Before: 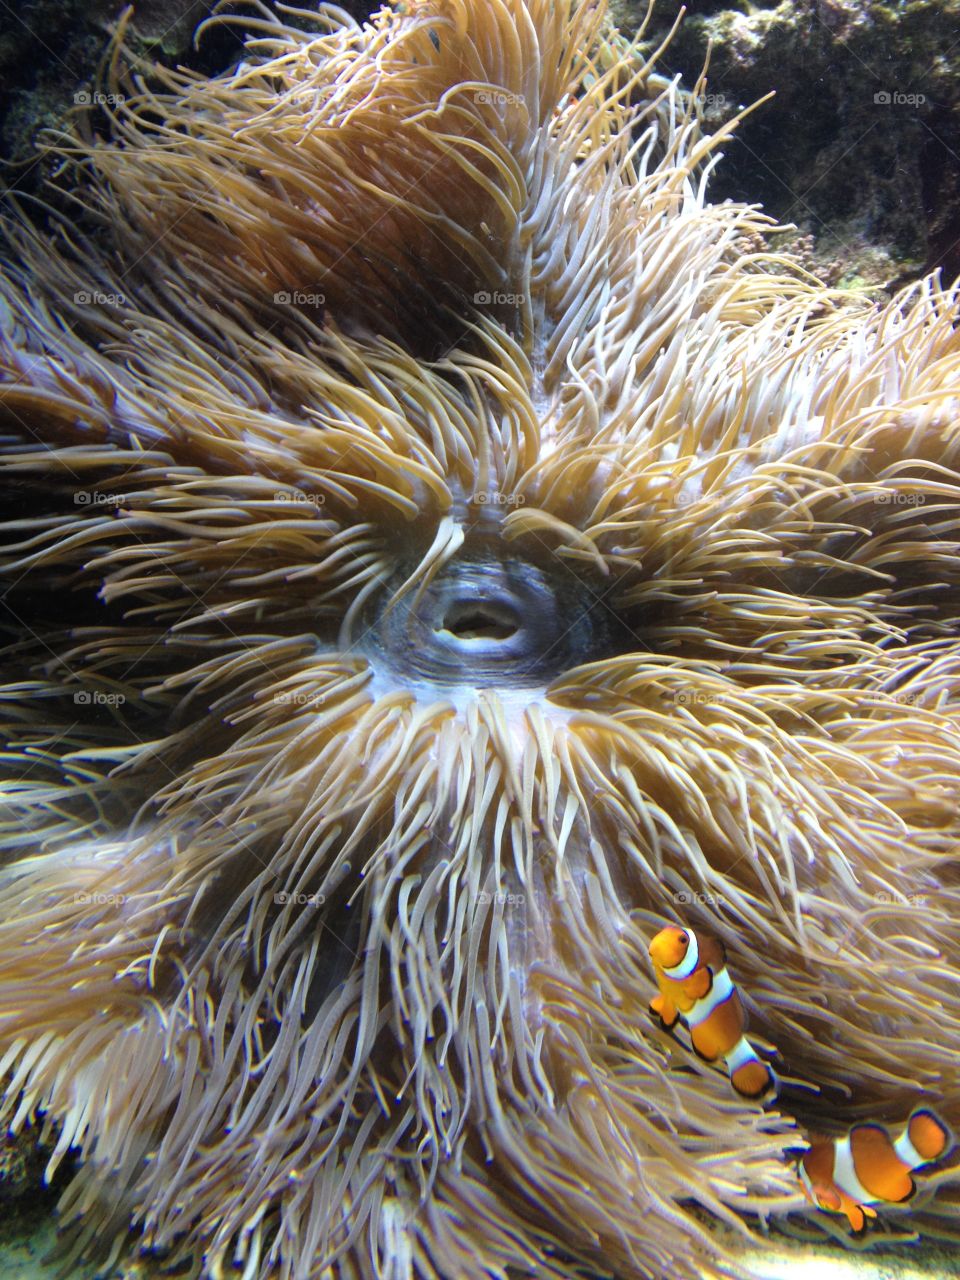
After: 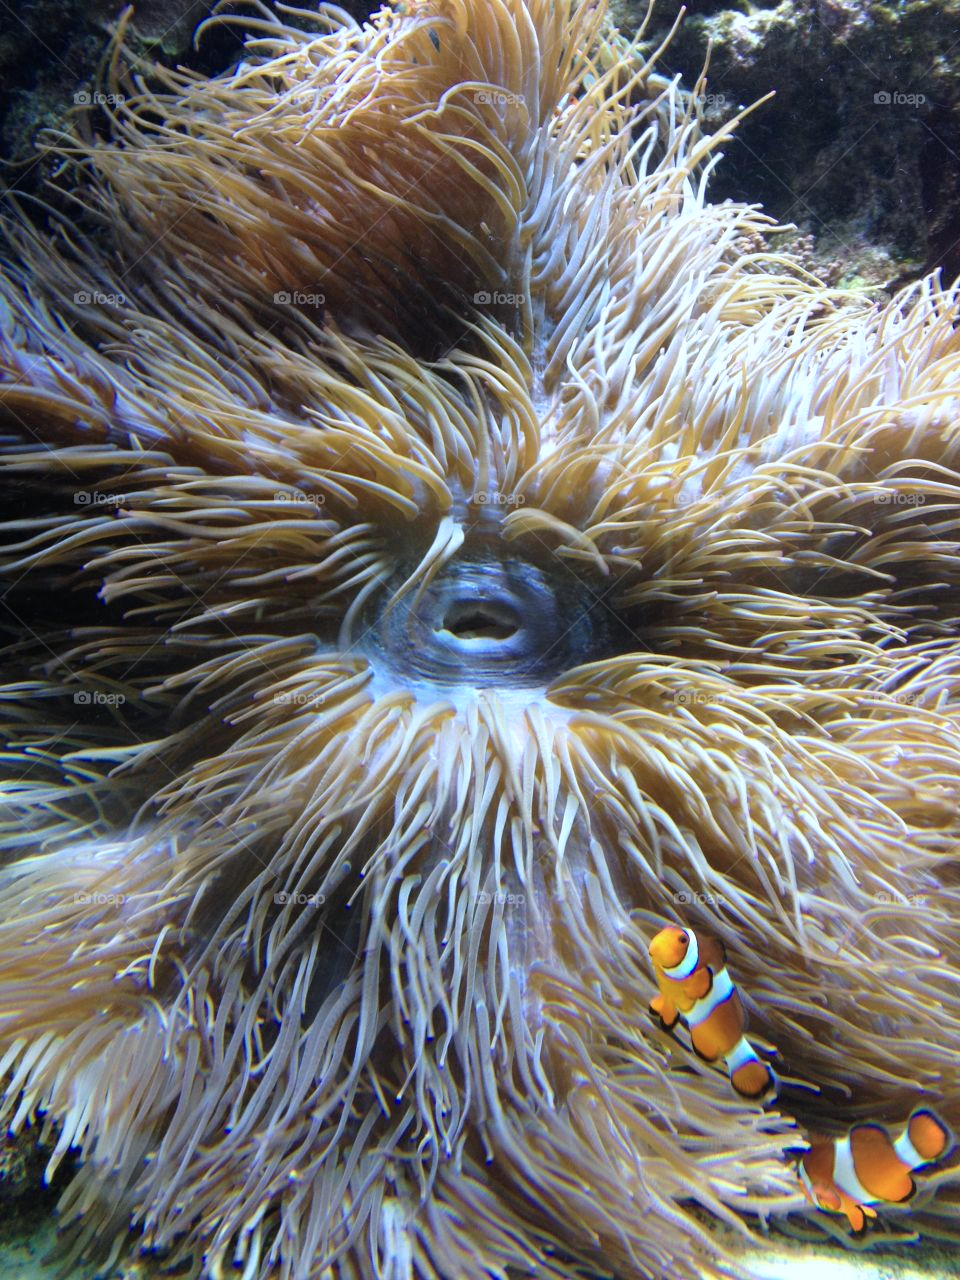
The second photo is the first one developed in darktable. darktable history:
color calibration: output R [1.003, 0.027, -0.041, 0], output G [-0.018, 1.043, -0.038, 0], output B [0.071, -0.086, 1.017, 0], x 0.37, y 0.378, temperature 4295.47 K
